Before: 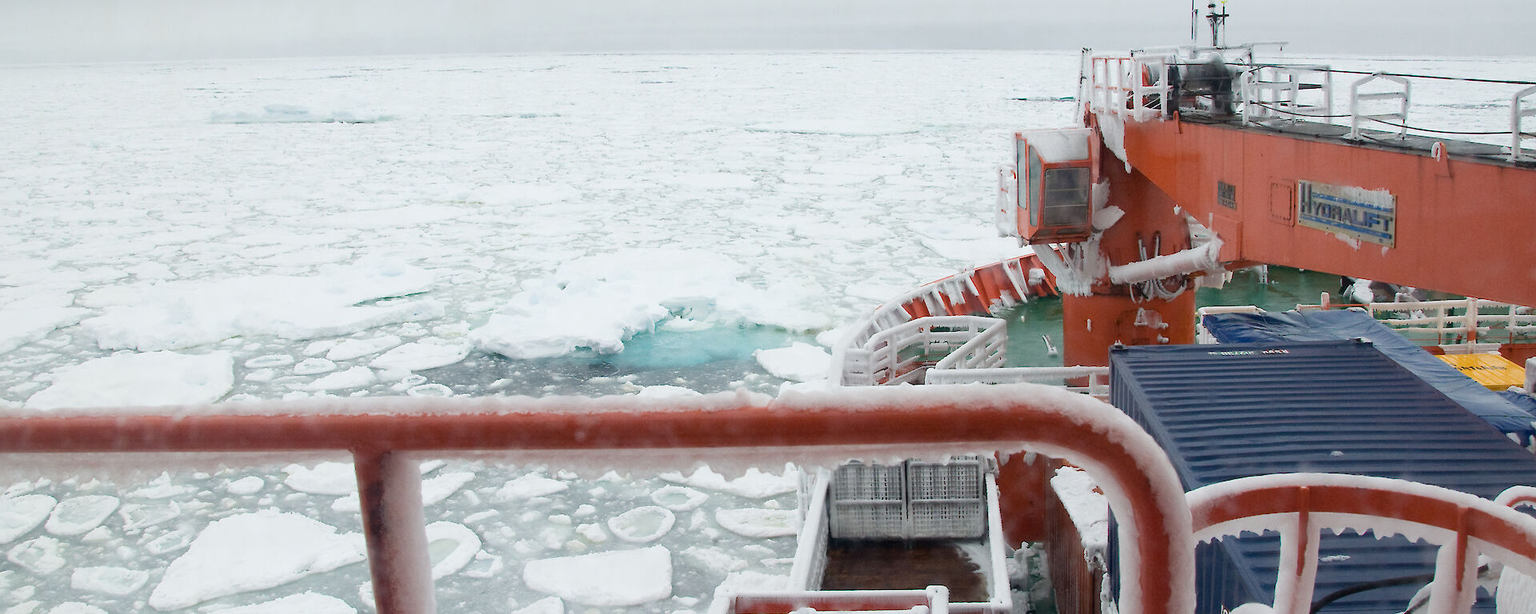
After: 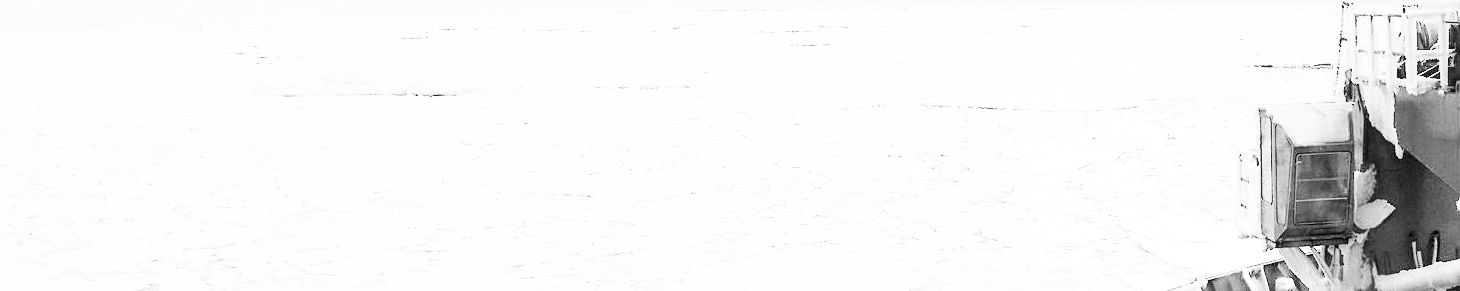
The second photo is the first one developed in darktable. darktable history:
color calibration: output gray [0.21, 0.42, 0.37, 0], x 0.372, y 0.386, temperature 4285.75 K
base curve: curves: ch0 [(0, 0) (0.007, 0.004) (0.027, 0.03) (0.046, 0.07) (0.207, 0.54) (0.442, 0.872) (0.673, 0.972) (1, 1)], preserve colors none
tone curve: curves: ch0 [(0, 0) (0.253, 0.237) (1, 1)]; ch1 [(0, 0) (0.411, 0.385) (0.502, 0.506) (0.557, 0.565) (0.66, 0.683) (1, 1)]; ch2 [(0, 0) (0.394, 0.413) (0.5, 0.5) (1, 1)], preserve colors none
local contrast: on, module defaults
crop: left 0.579%, top 7.64%, right 23.361%, bottom 54.458%
sharpen: on, module defaults
tone equalizer: edges refinement/feathering 500, mask exposure compensation -1.57 EV, preserve details no
